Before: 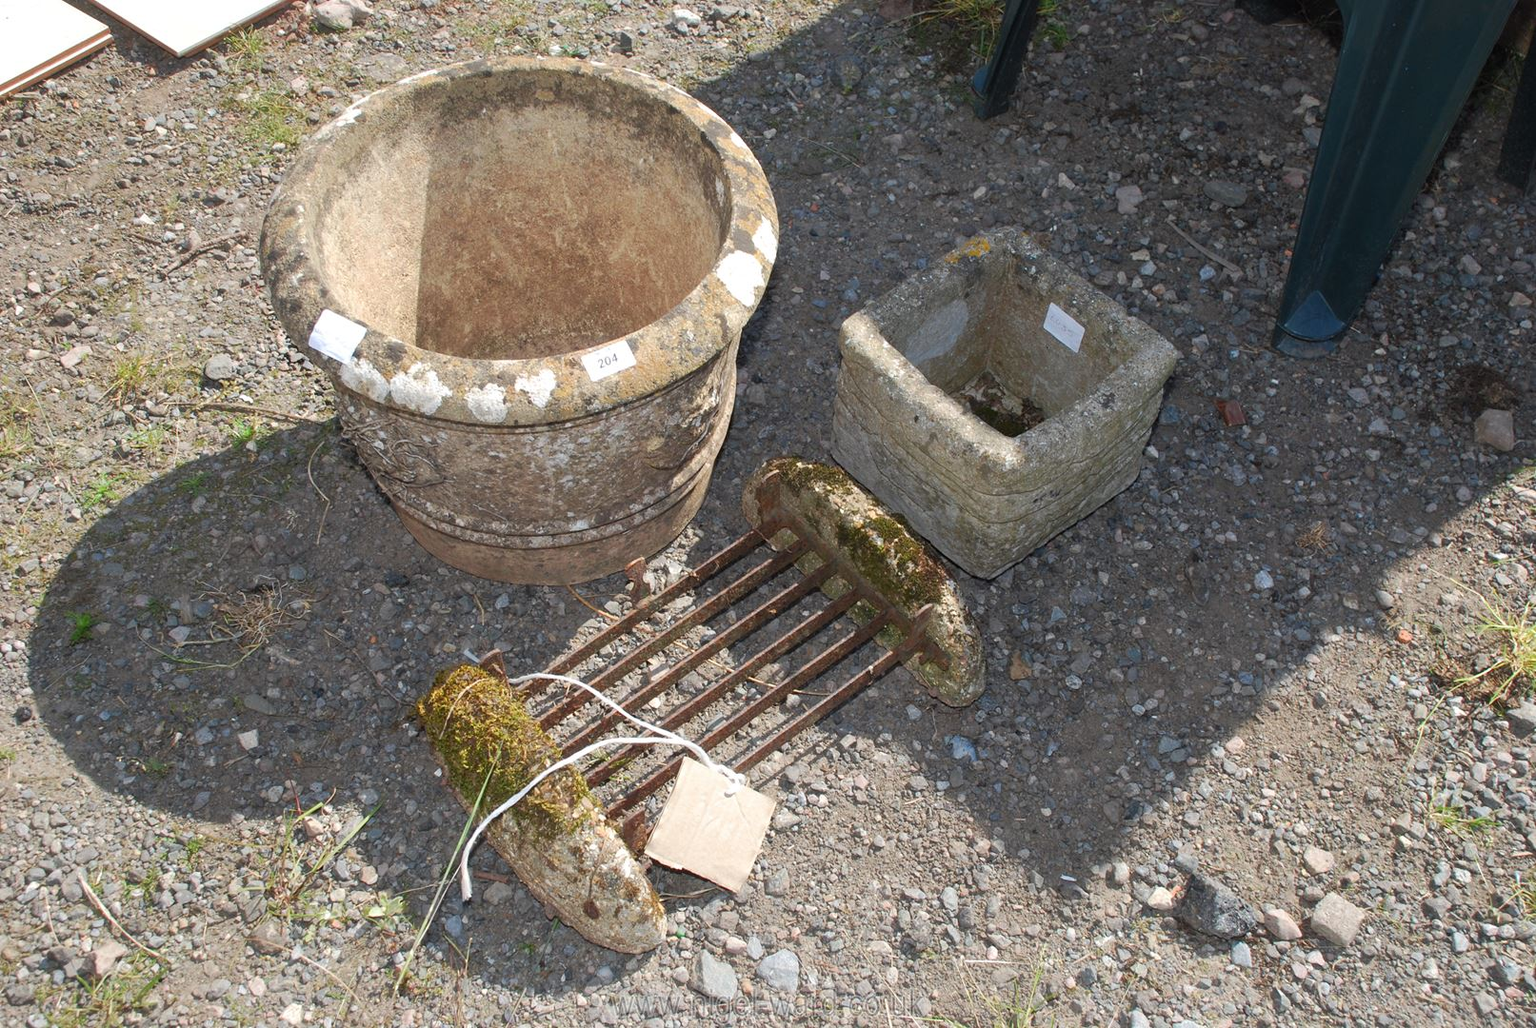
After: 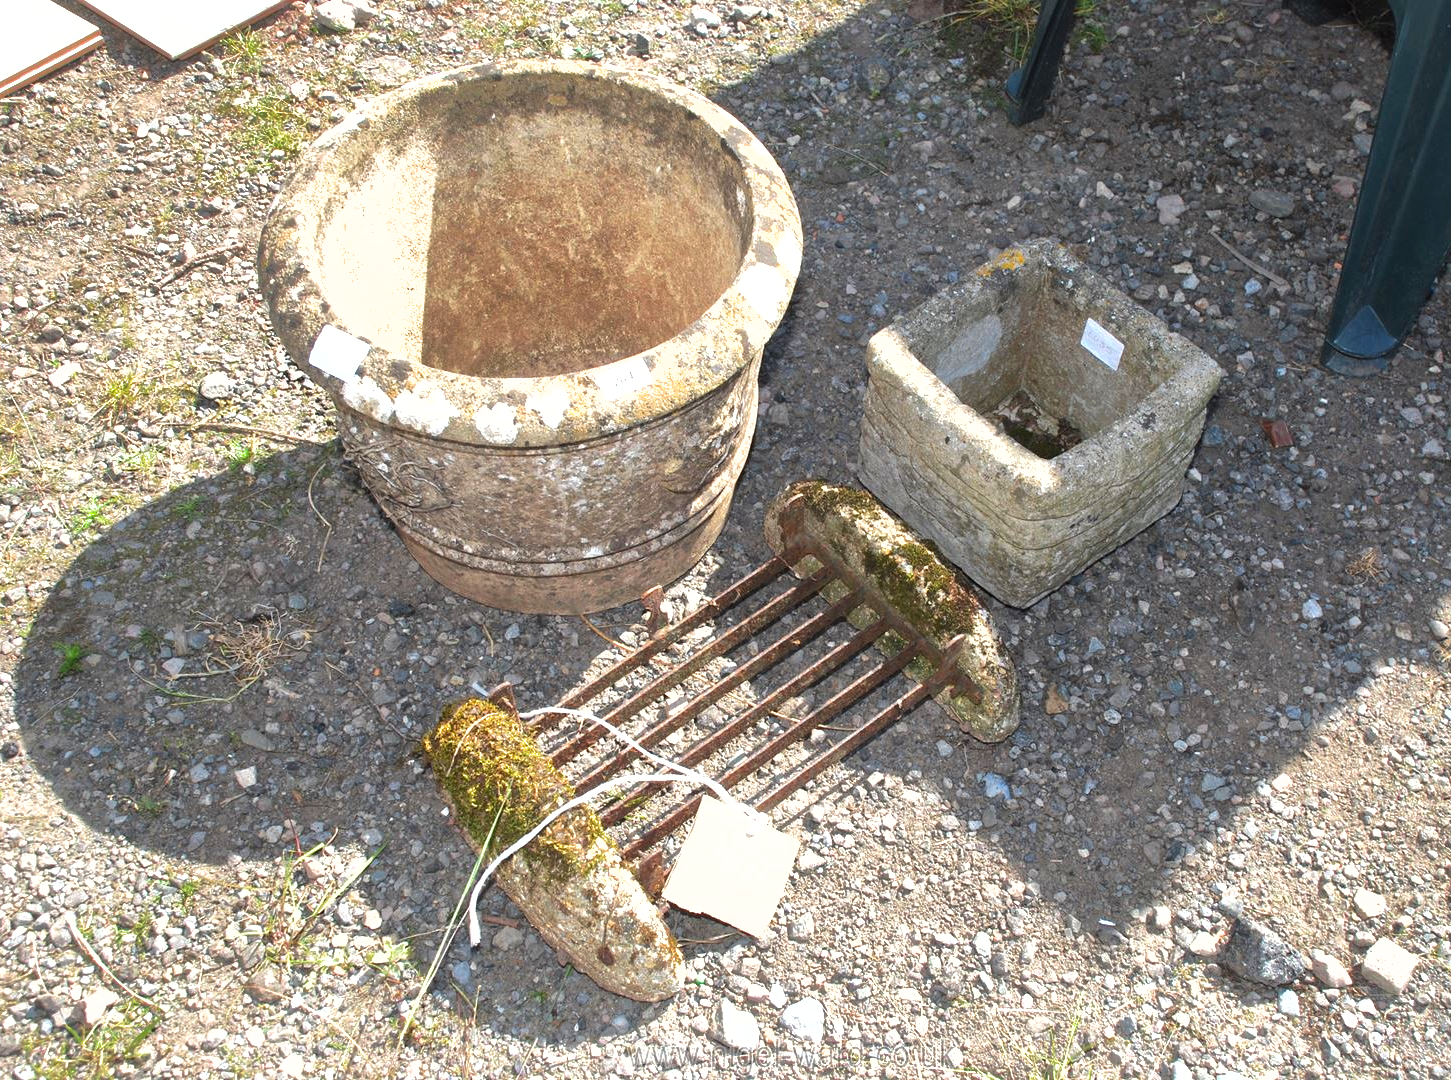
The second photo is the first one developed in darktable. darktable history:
crop and rotate: left 0.96%, right 9.059%
tone equalizer: -8 EV -0.404 EV, -7 EV -0.361 EV, -6 EV -0.323 EV, -5 EV -0.23 EV, -3 EV 0.204 EV, -2 EV 0.362 EV, -1 EV 0.364 EV, +0 EV 0.416 EV, edges refinement/feathering 500, mask exposure compensation -1.57 EV, preserve details no
shadows and highlights: shadows 39.69, highlights -59.66
exposure: exposure 0.644 EV, compensate highlight preservation false
